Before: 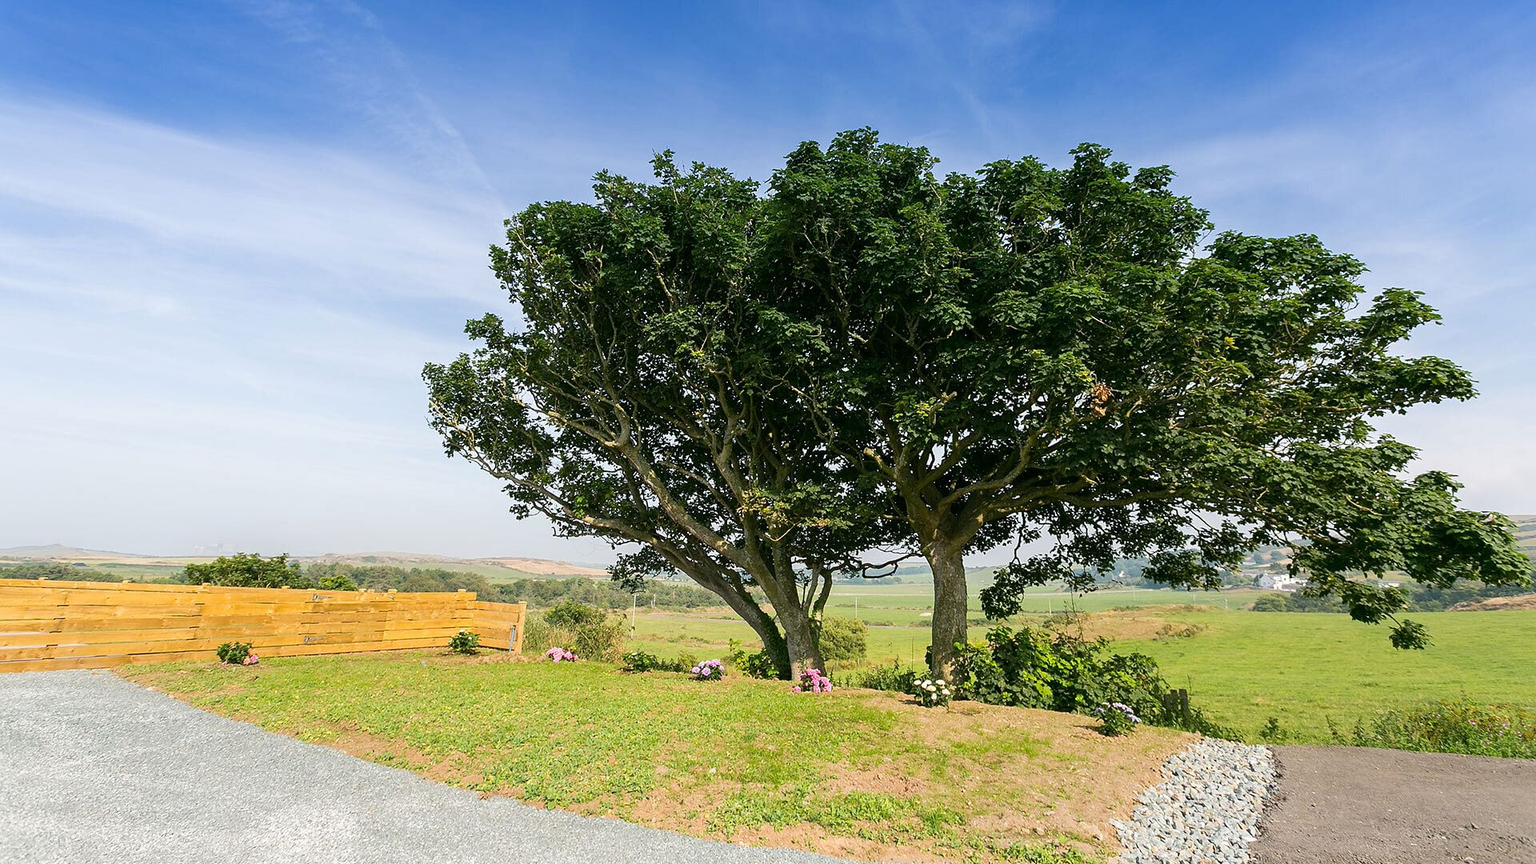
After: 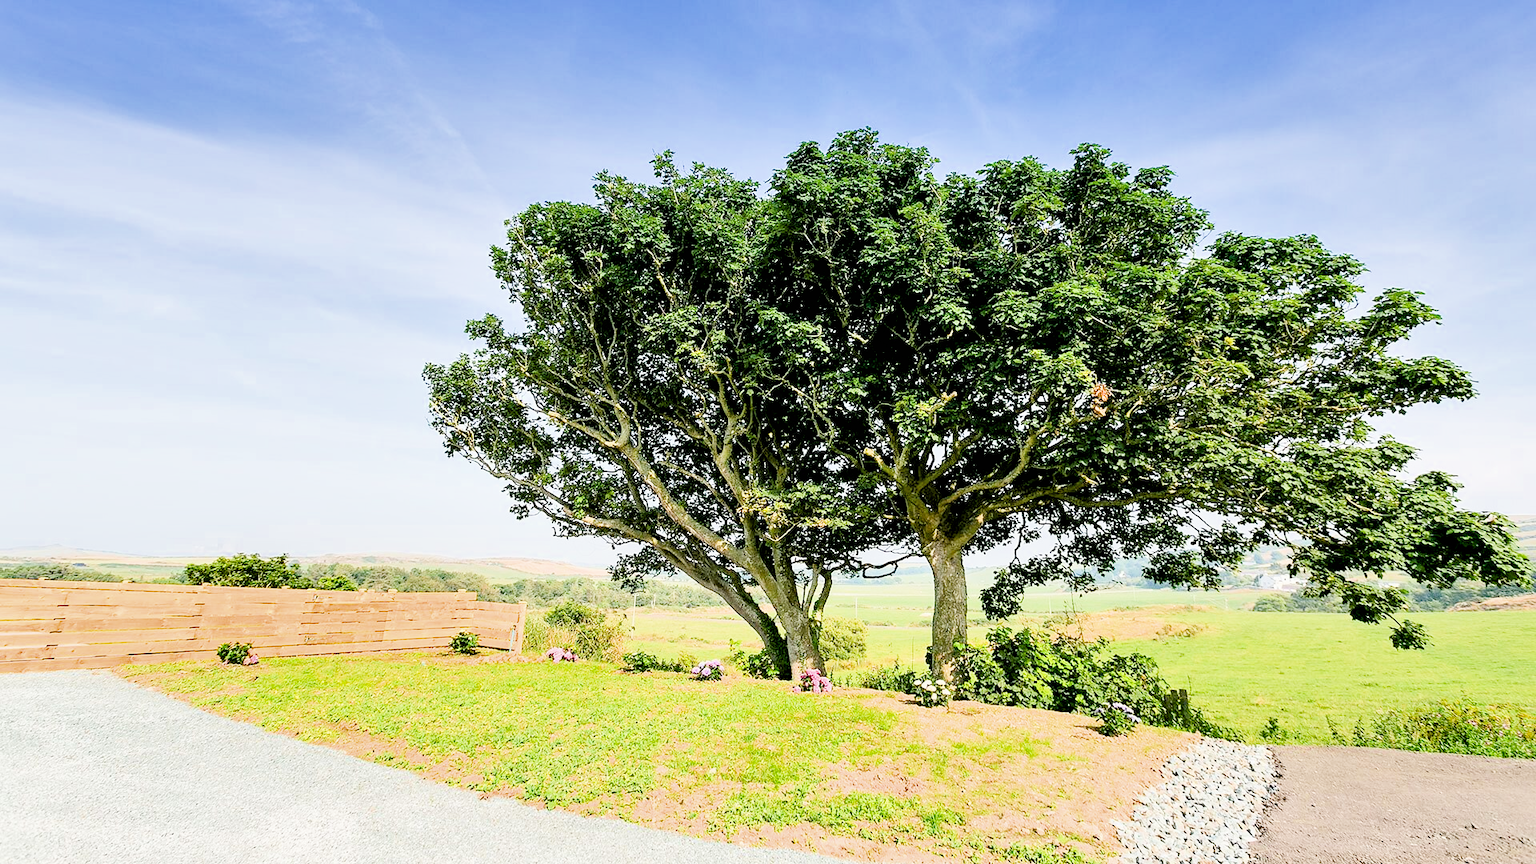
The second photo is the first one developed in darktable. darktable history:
shadows and highlights: shadows 52.42, soften with gaussian
filmic rgb: black relative exposure -4.14 EV, white relative exposure 5.1 EV, hardness 2.11, contrast 1.165
exposure: black level correction 0.005, exposure 2.084 EV, compensate highlight preservation false
